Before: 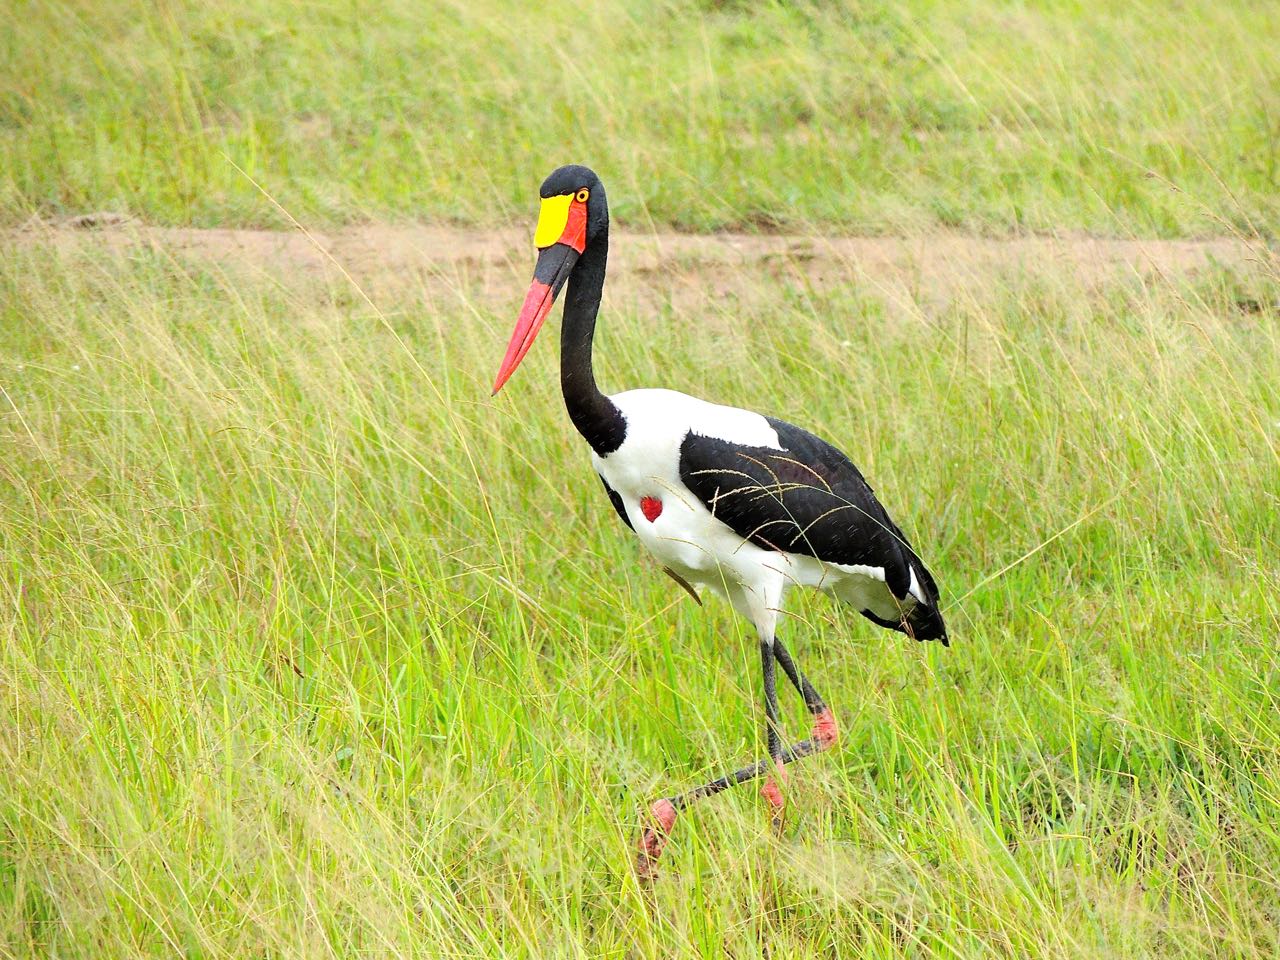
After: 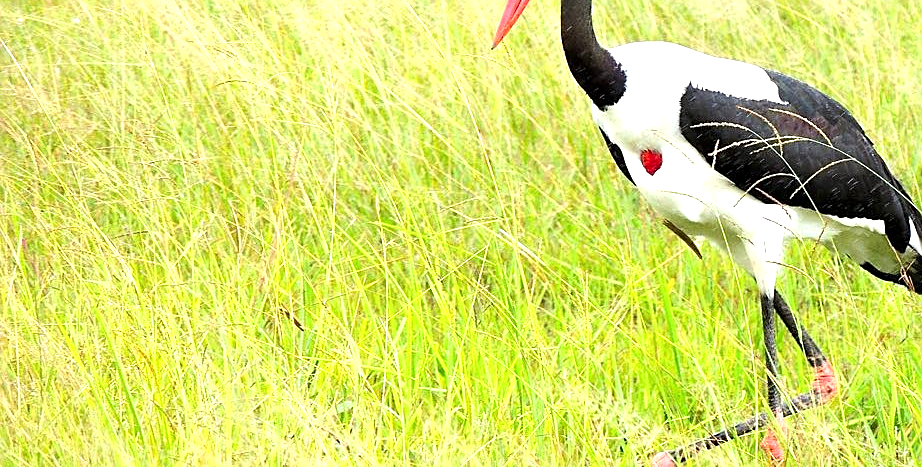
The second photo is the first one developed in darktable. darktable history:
sharpen: on, module defaults
contrast equalizer: y [[0.579, 0.58, 0.505, 0.5, 0.5, 0.5], [0.5 ×6], [0.5 ×6], [0 ×6], [0 ×6]]
exposure: black level correction 0, exposure 0.697 EV, compensate highlight preservation false
crop: top 36.195%, right 27.955%, bottom 15.058%
